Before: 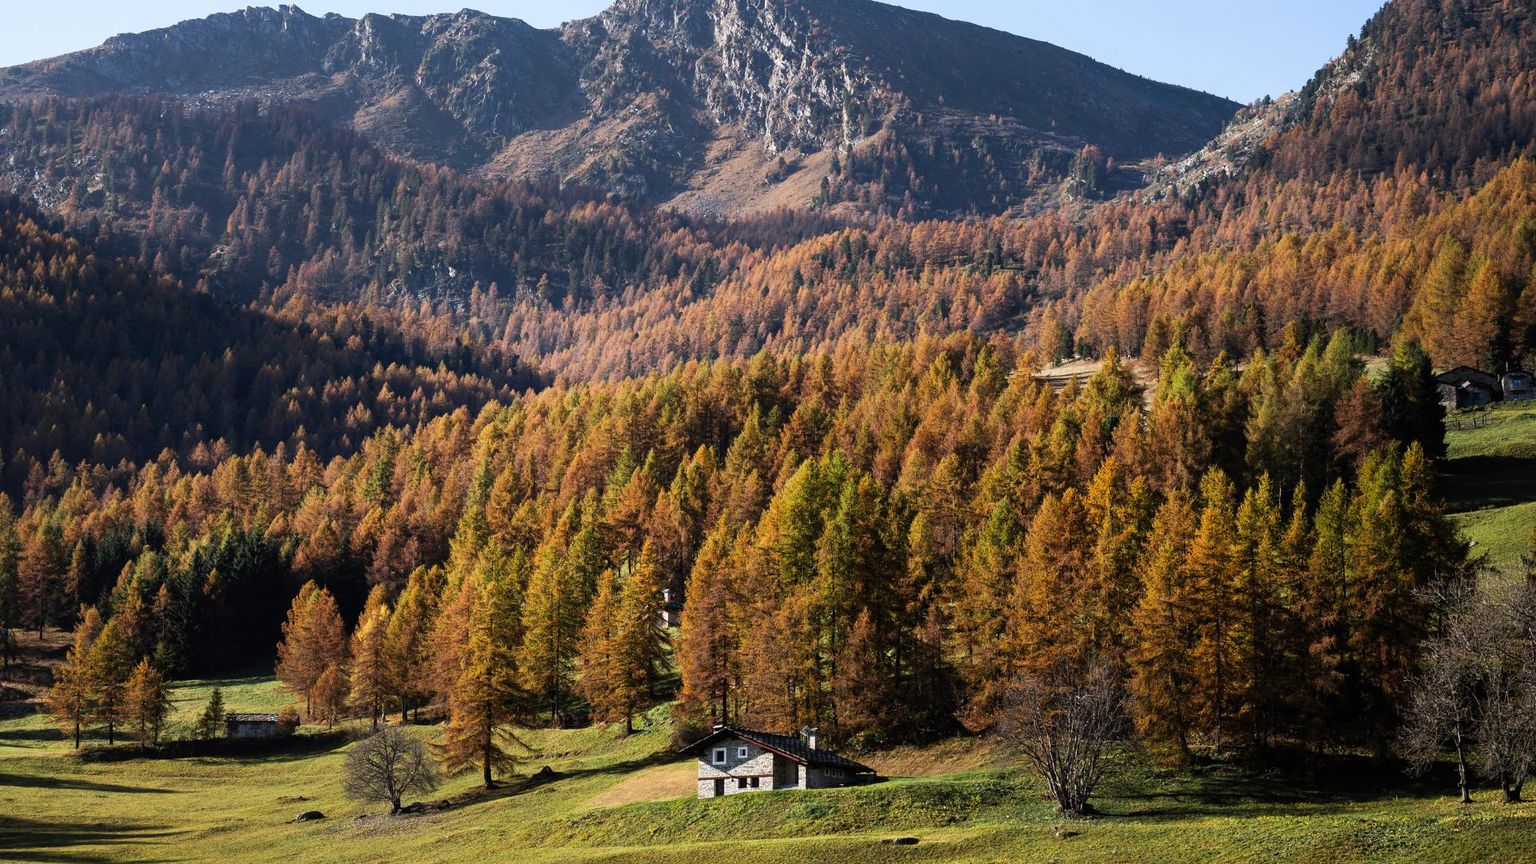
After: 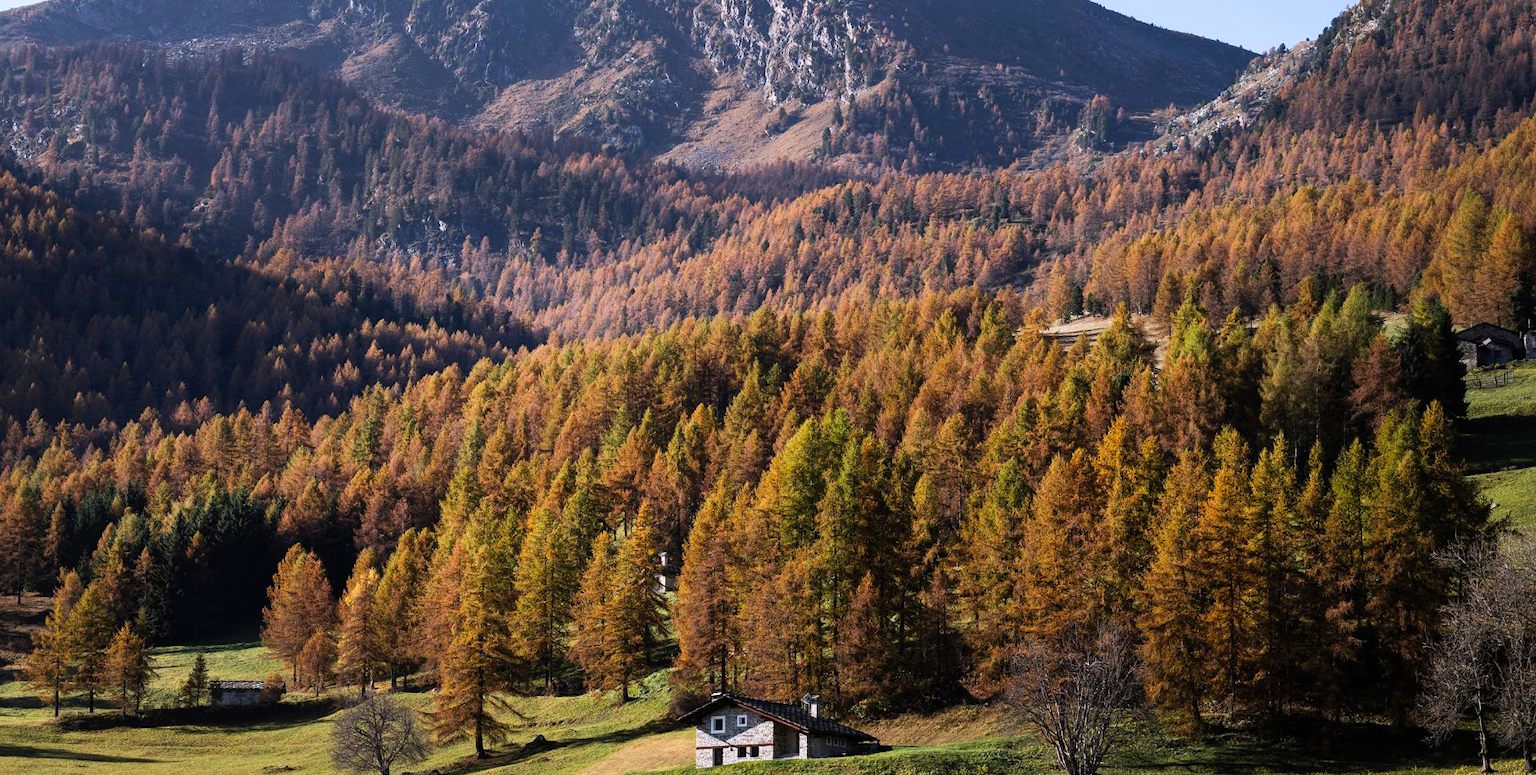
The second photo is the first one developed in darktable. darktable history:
white balance: red 1.004, blue 1.096
color correction: highlights b* 3
crop: left 1.507%, top 6.147%, right 1.379%, bottom 6.637%
